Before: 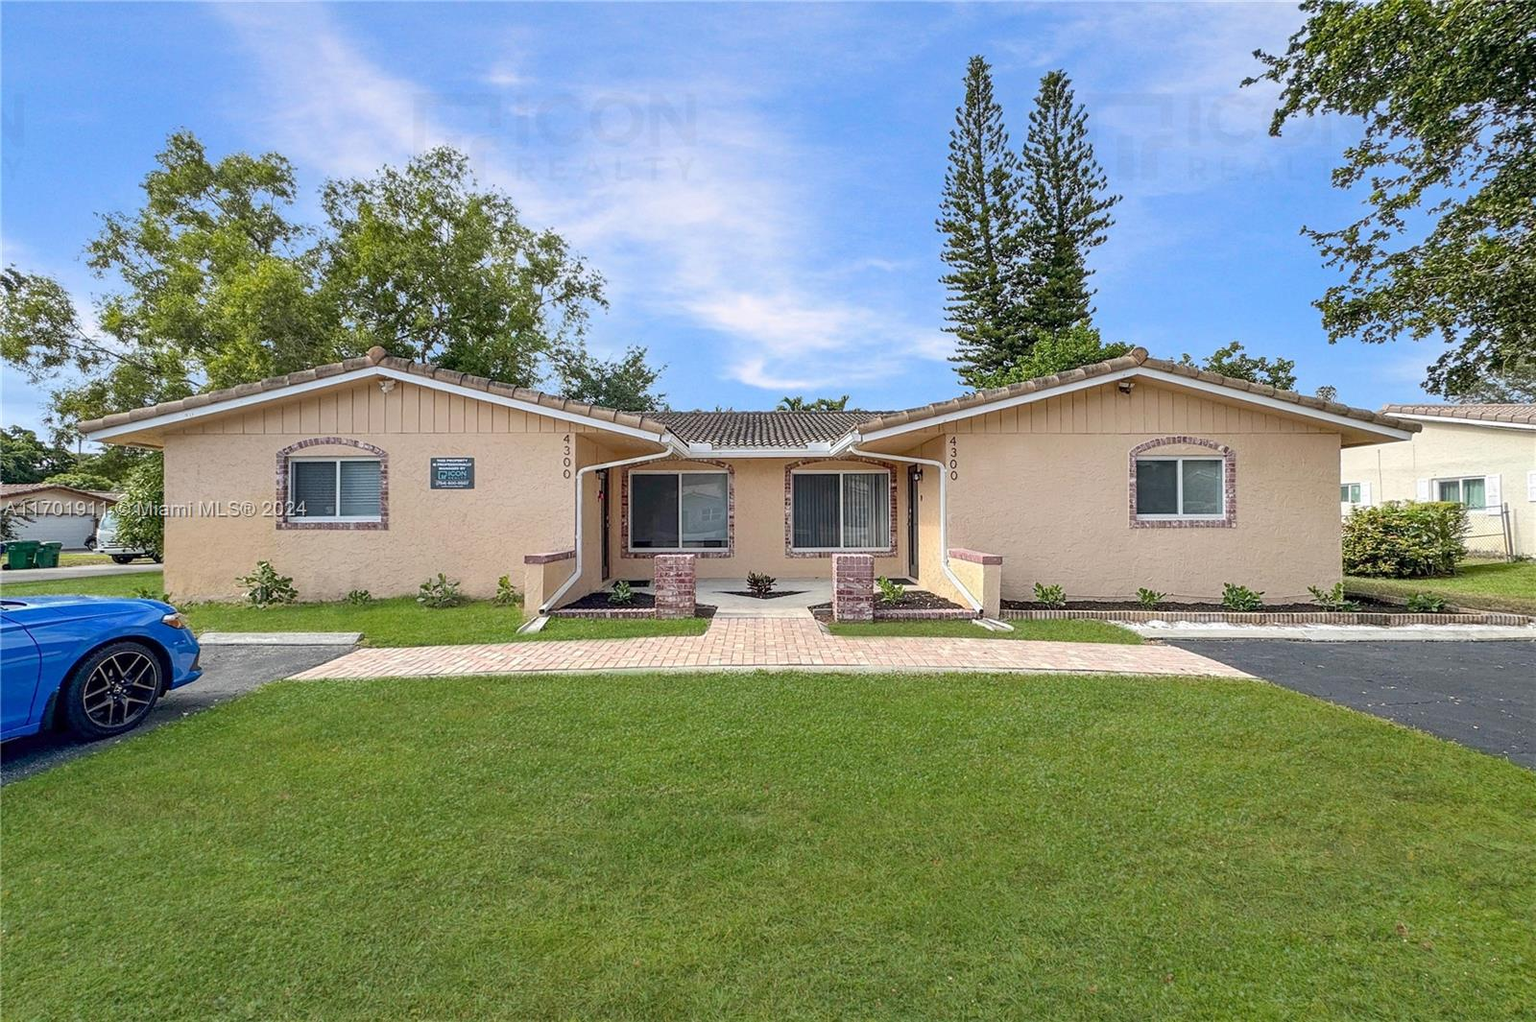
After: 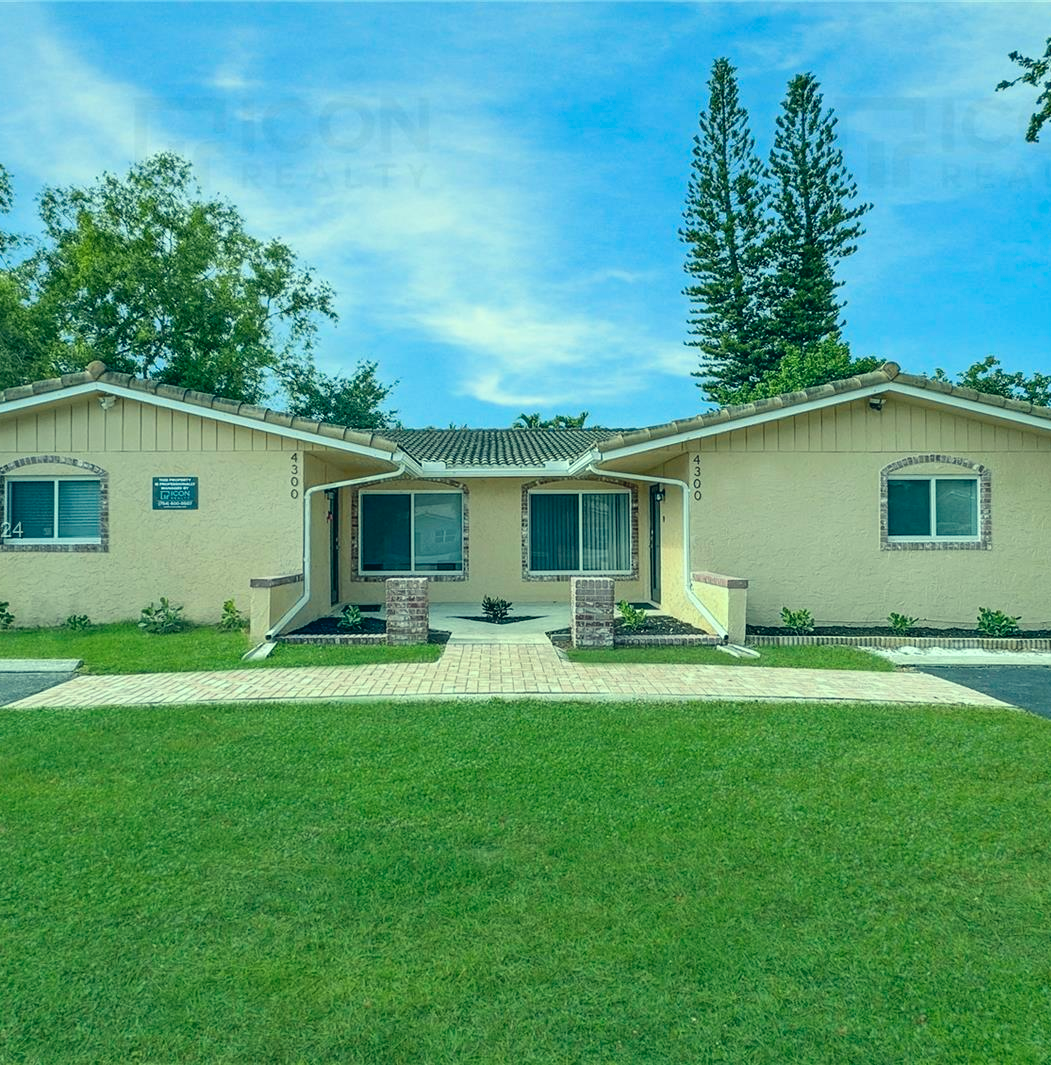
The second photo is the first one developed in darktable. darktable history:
color correction: highlights a* -19.47, highlights b* 9.79, shadows a* -20.56, shadows b* -10.55
crop and rotate: left 18.513%, right 15.741%
